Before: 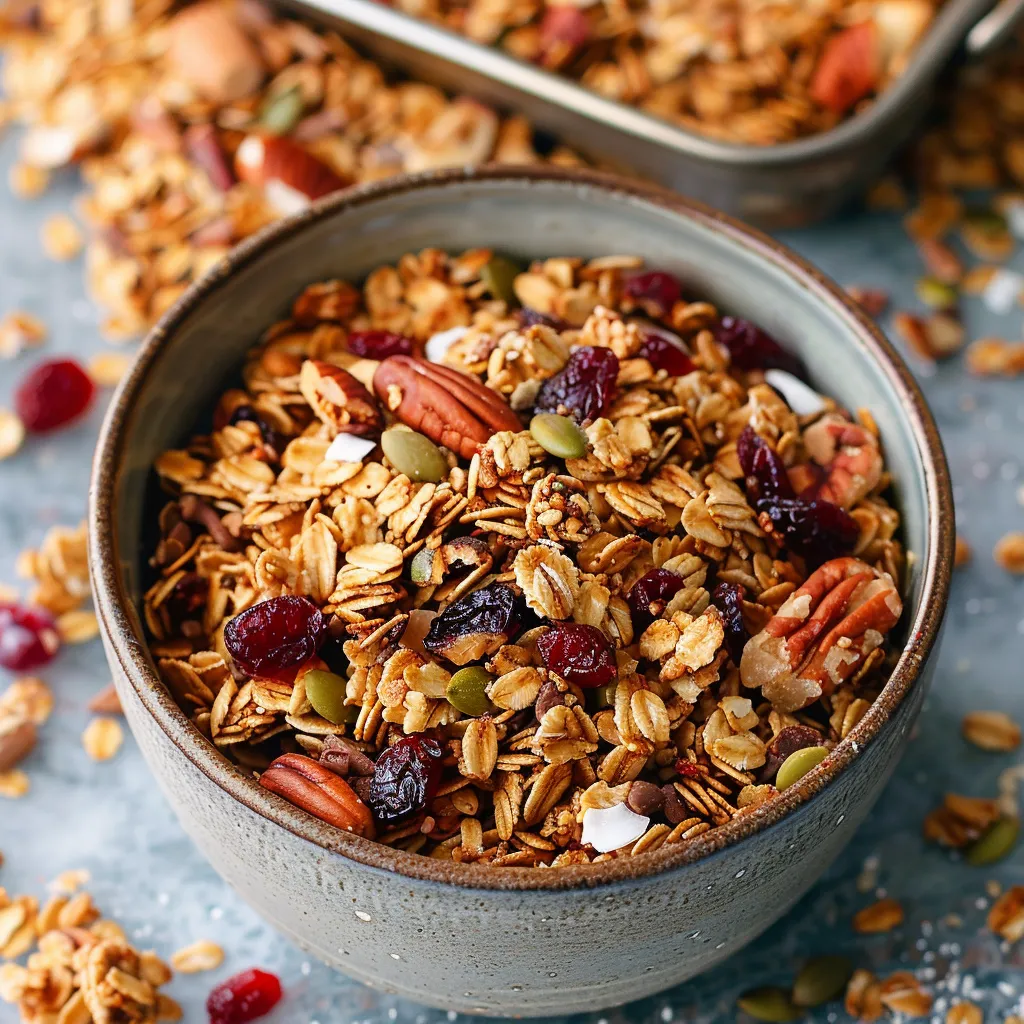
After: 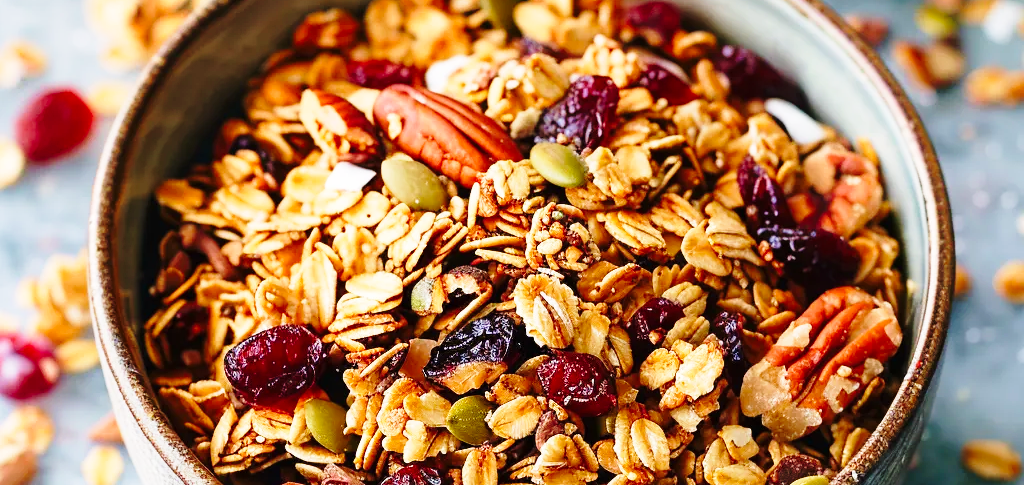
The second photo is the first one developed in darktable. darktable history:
base curve: curves: ch0 [(0, 0) (0.028, 0.03) (0.121, 0.232) (0.46, 0.748) (0.859, 0.968) (1, 1)], preserve colors none
velvia: on, module defaults
crop and rotate: top 26.521%, bottom 26.102%
